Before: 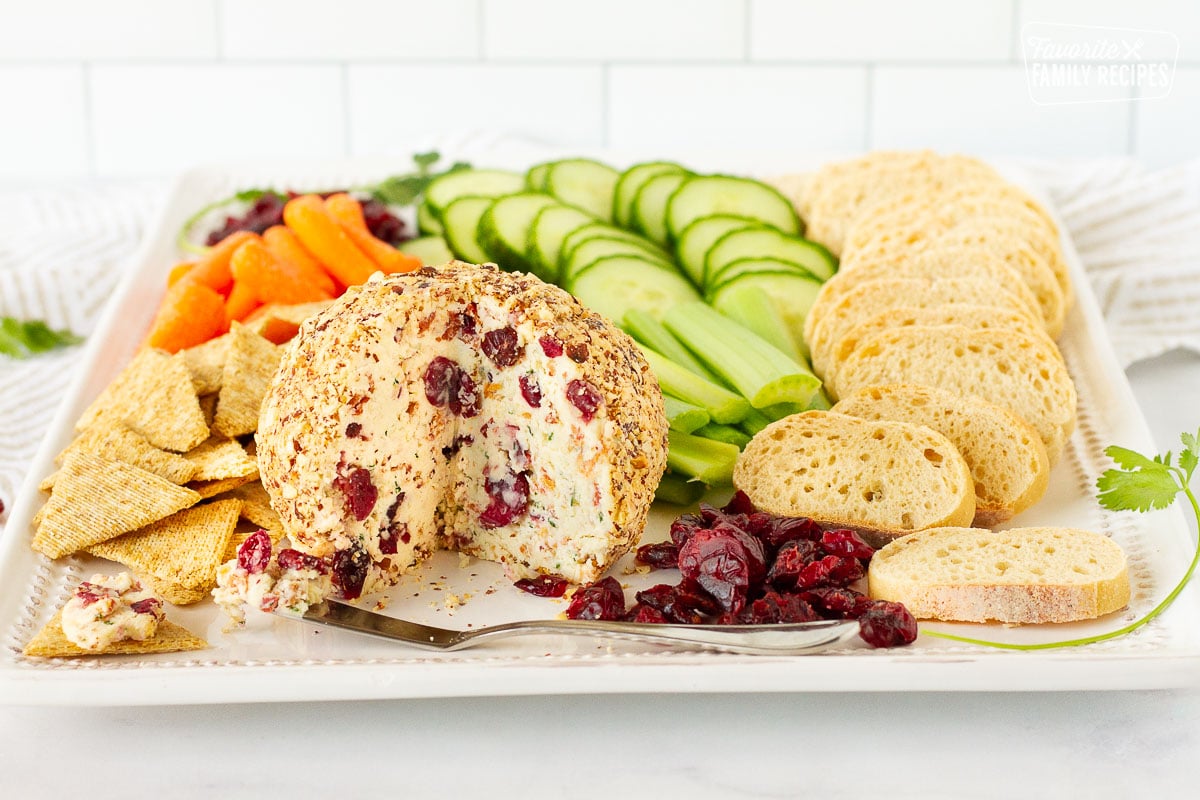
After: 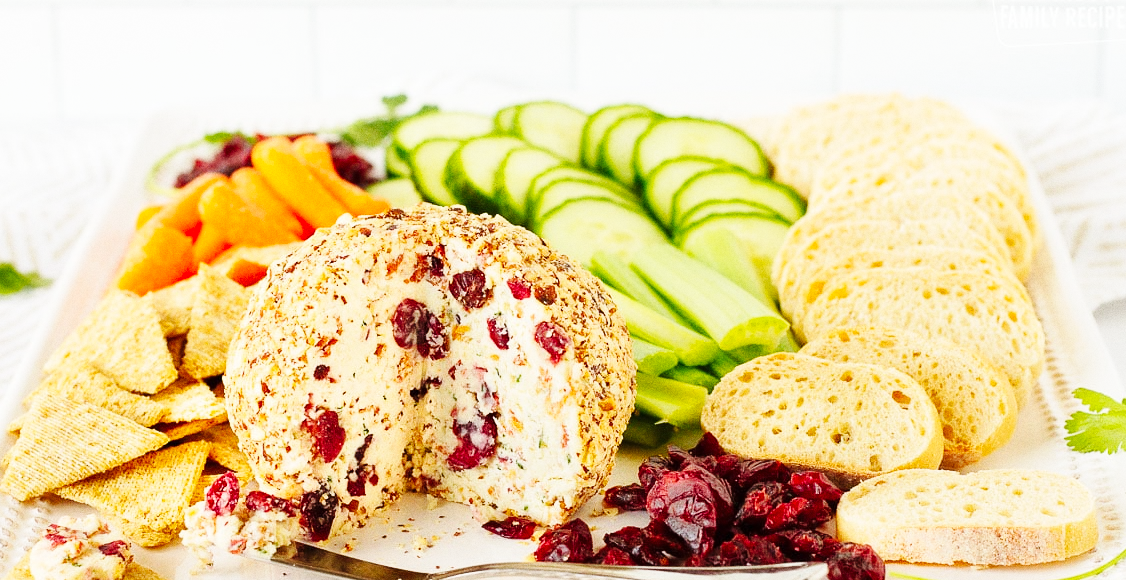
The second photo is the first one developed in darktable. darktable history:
base curve: curves: ch0 [(0, 0) (0.032, 0.025) (0.121, 0.166) (0.206, 0.329) (0.605, 0.79) (1, 1)], preserve colors none
grain: on, module defaults
crop: left 2.737%, top 7.287%, right 3.421%, bottom 20.179%
